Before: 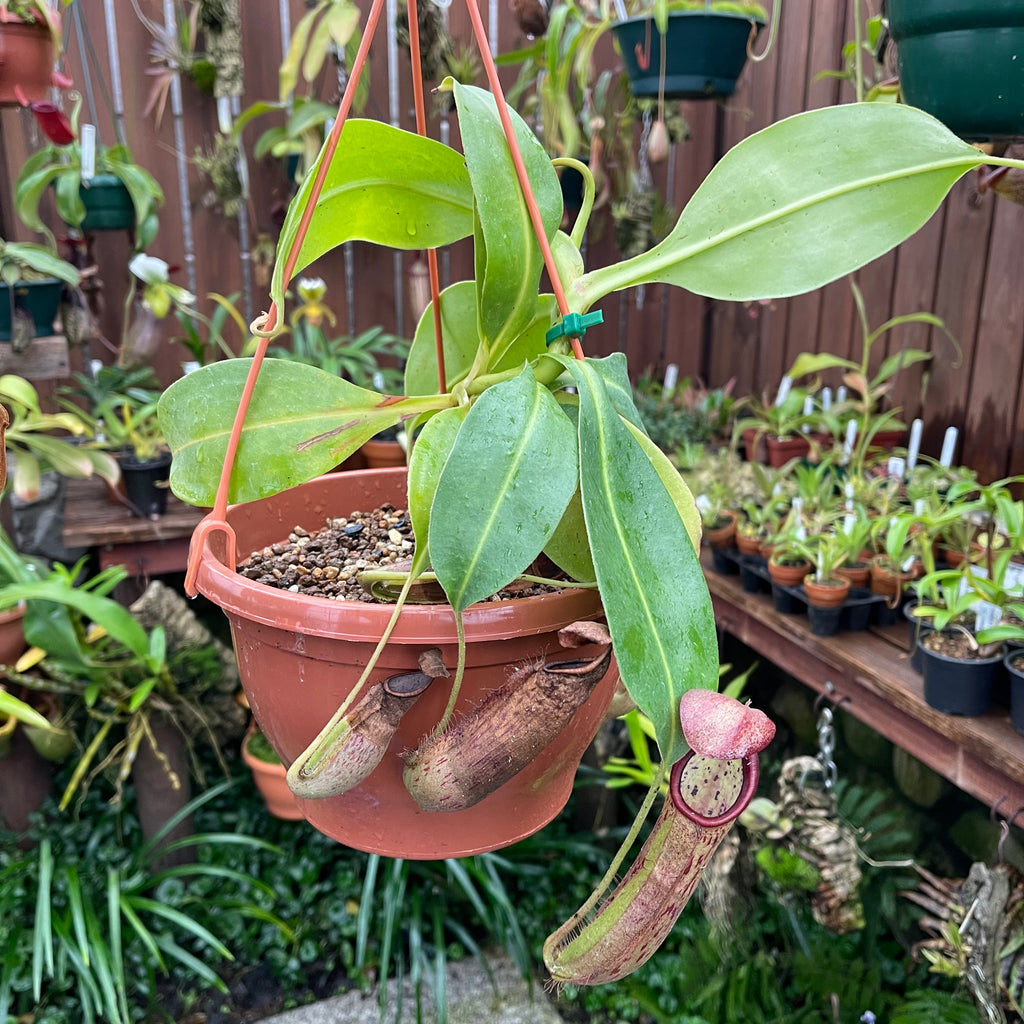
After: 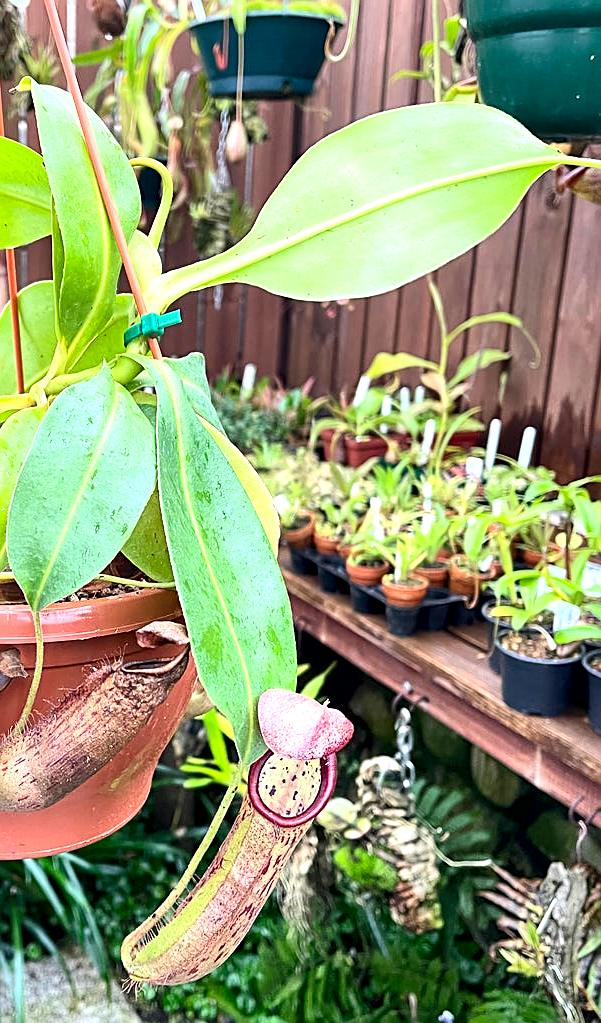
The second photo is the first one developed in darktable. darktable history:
crop: left 41.302%
contrast brightness saturation: contrast 0.197, brightness 0.156, saturation 0.224
sharpen: on, module defaults
exposure: exposure 0.607 EV, compensate exposure bias true, compensate highlight preservation false
local contrast: mode bilateral grid, contrast 99, coarseness 100, detail 165%, midtone range 0.2
